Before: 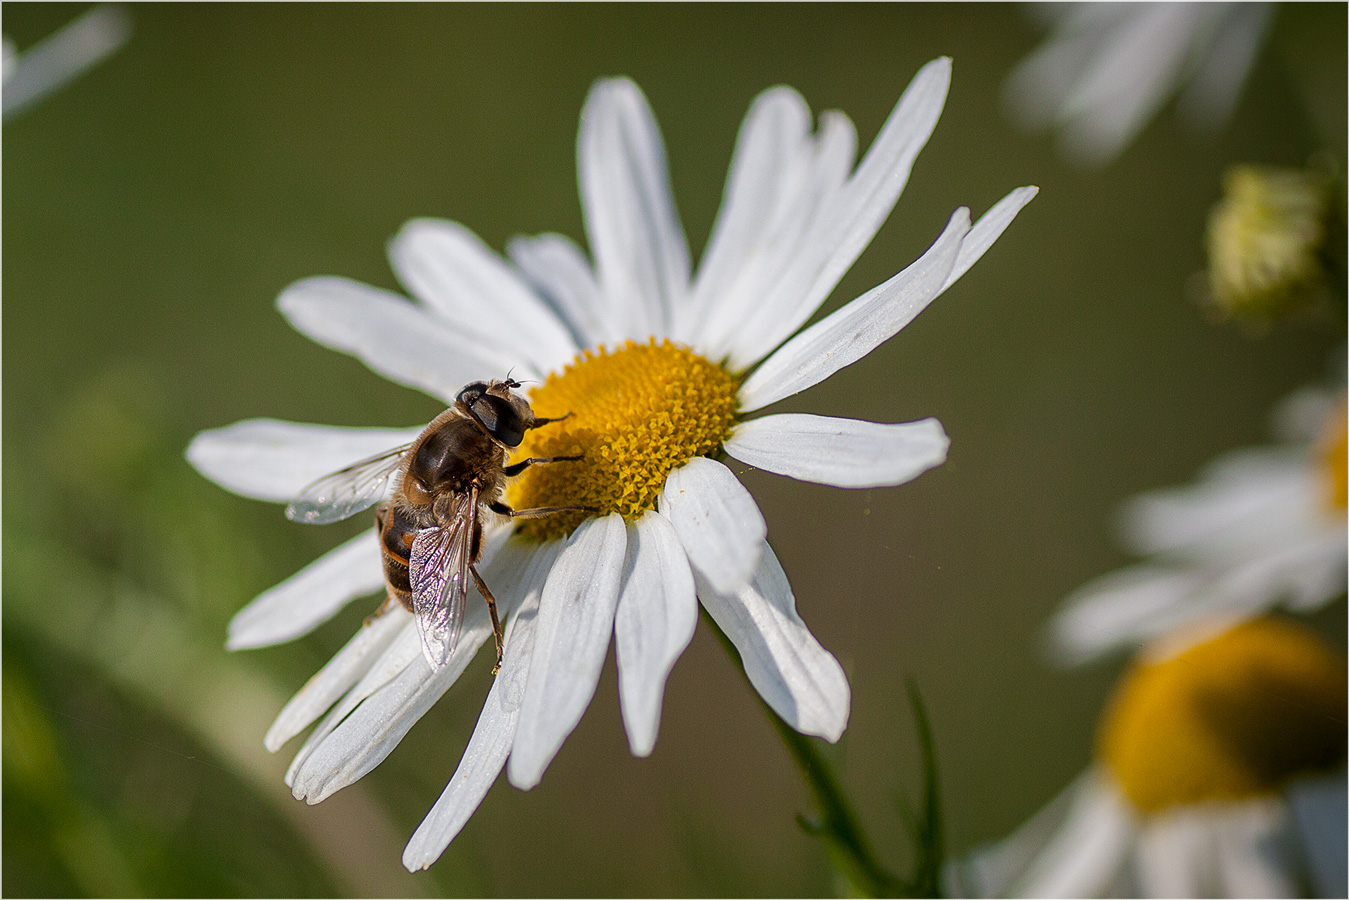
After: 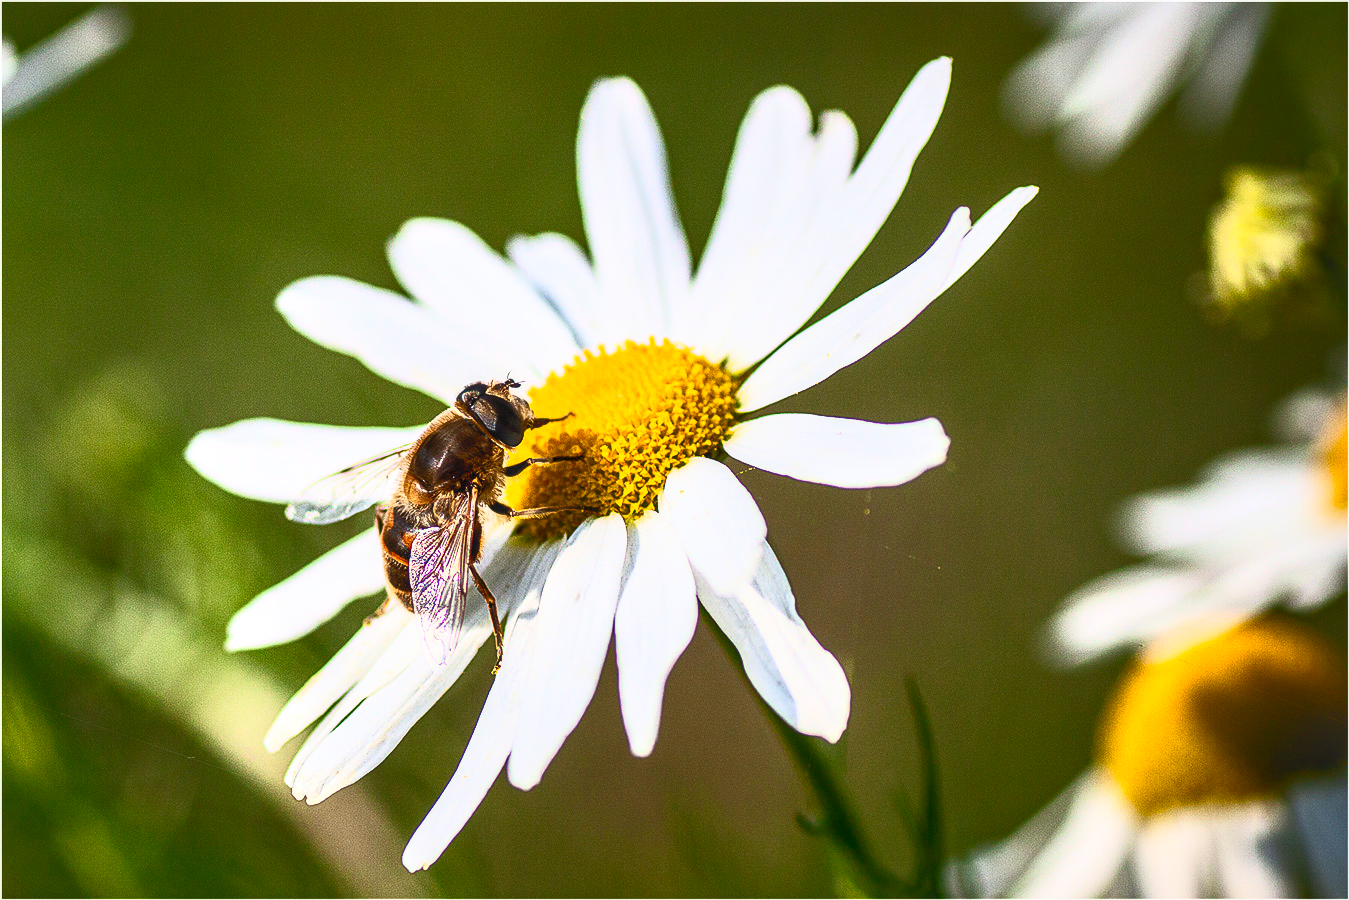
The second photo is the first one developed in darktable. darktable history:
contrast brightness saturation: contrast 0.83, brightness 0.59, saturation 0.59
local contrast: on, module defaults
